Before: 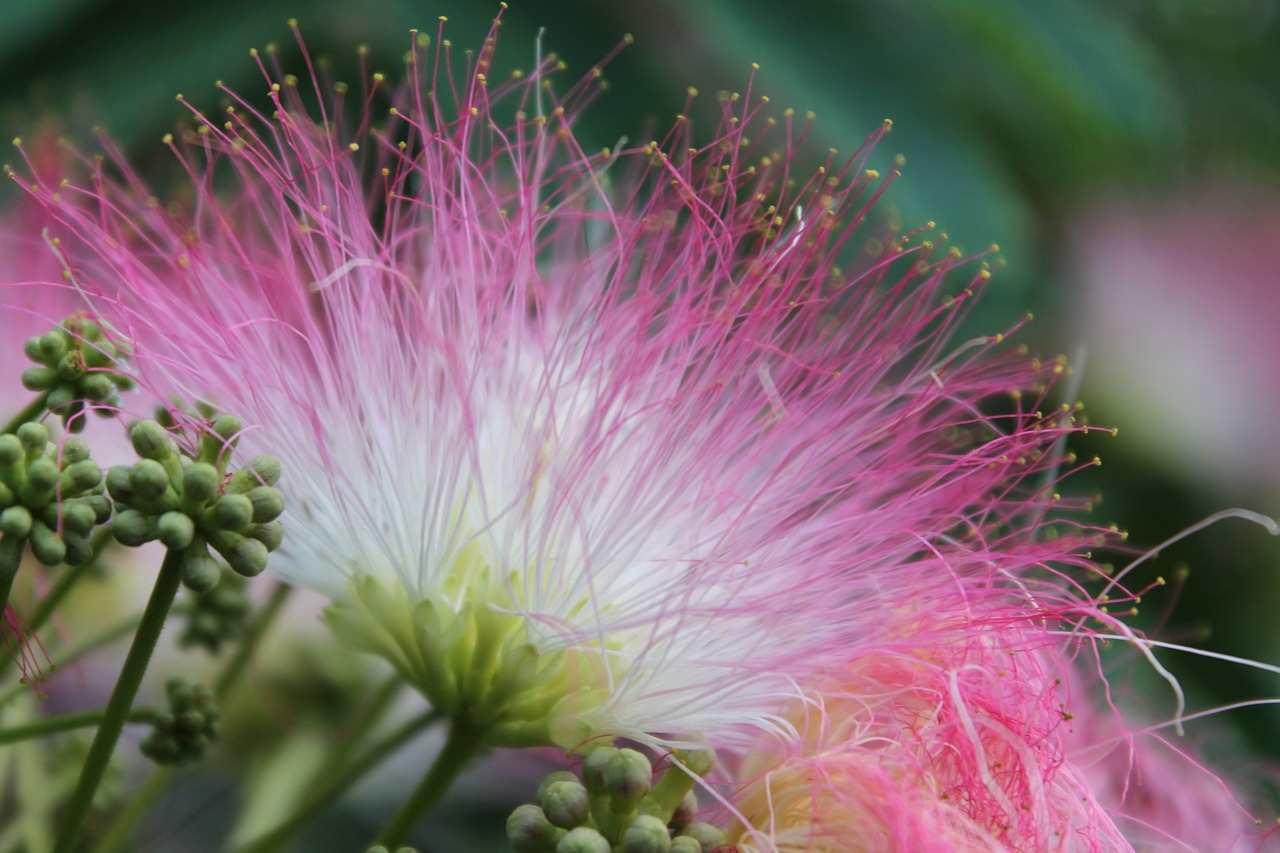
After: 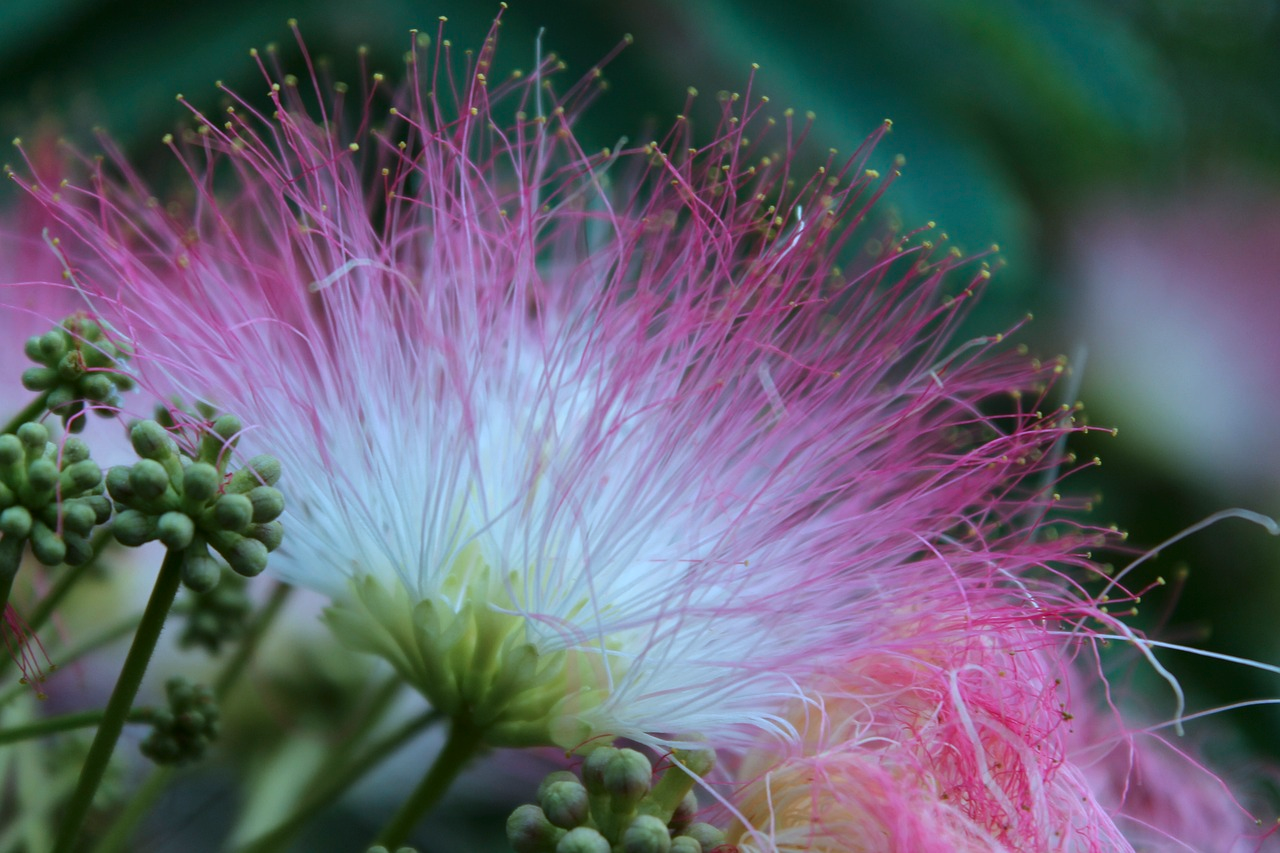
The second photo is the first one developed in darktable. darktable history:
color correction: highlights a* -9.73, highlights b* -21.22
contrast brightness saturation: brightness -0.09
